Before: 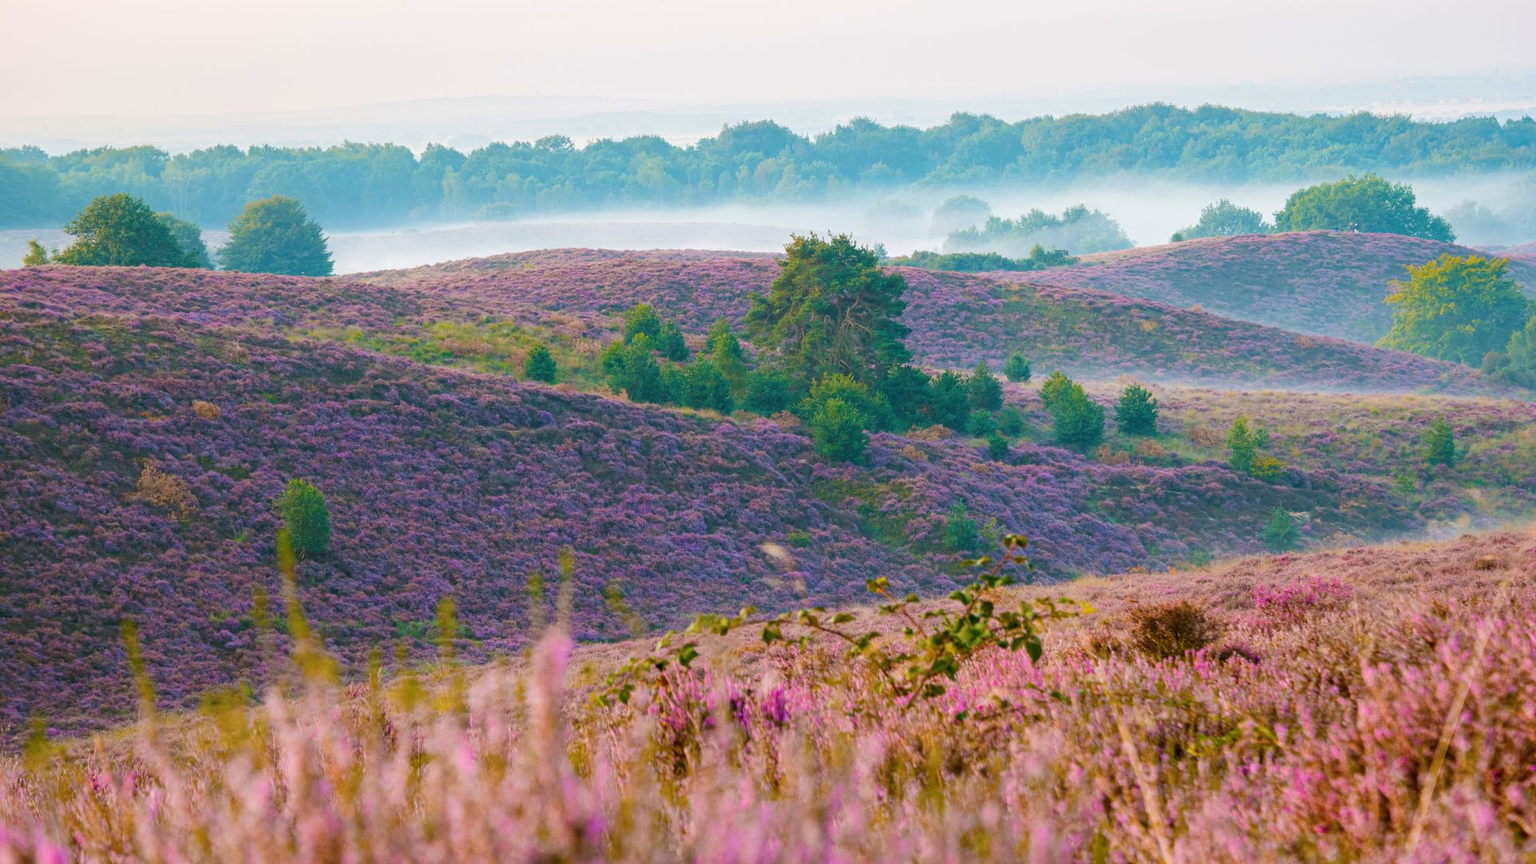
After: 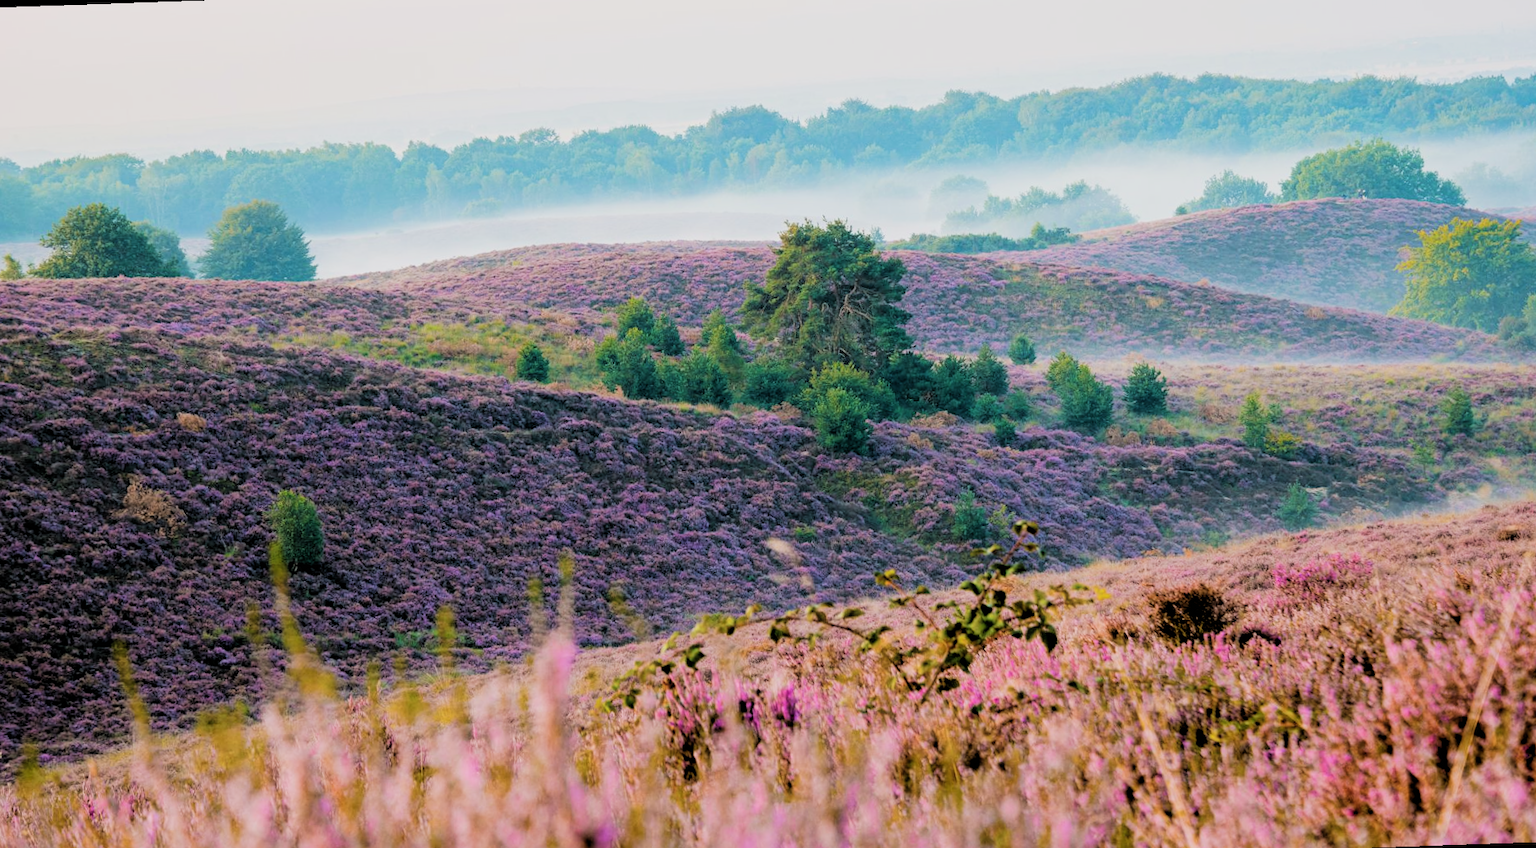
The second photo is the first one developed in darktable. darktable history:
haze removal: strength -0.05
rgb levels: levels [[0.029, 0.461, 0.922], [0, 0.5, 1], [0, 0.5, 1]]
rotate and perspective: rotation -2°, crop left 0.022, crop right 0.978, crop top 0.049, crop bottom 0.951
filmic rgb: black relative exposure -5 EV, hardness 2.88, contrast 1.3, highlights saturation mix -30%
